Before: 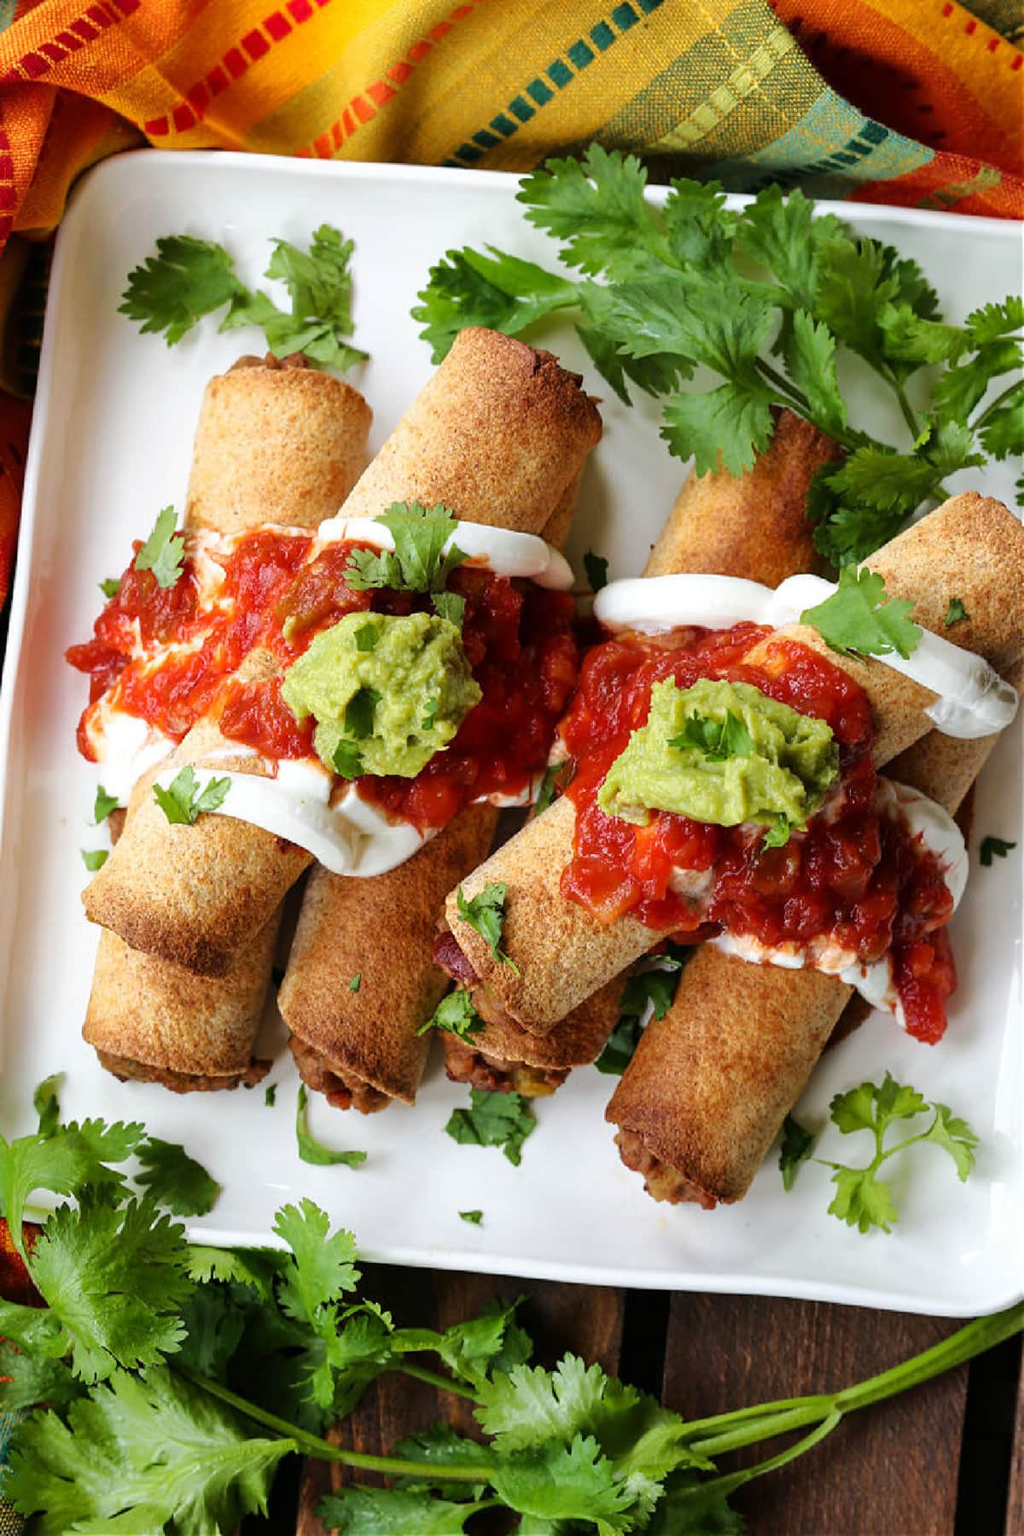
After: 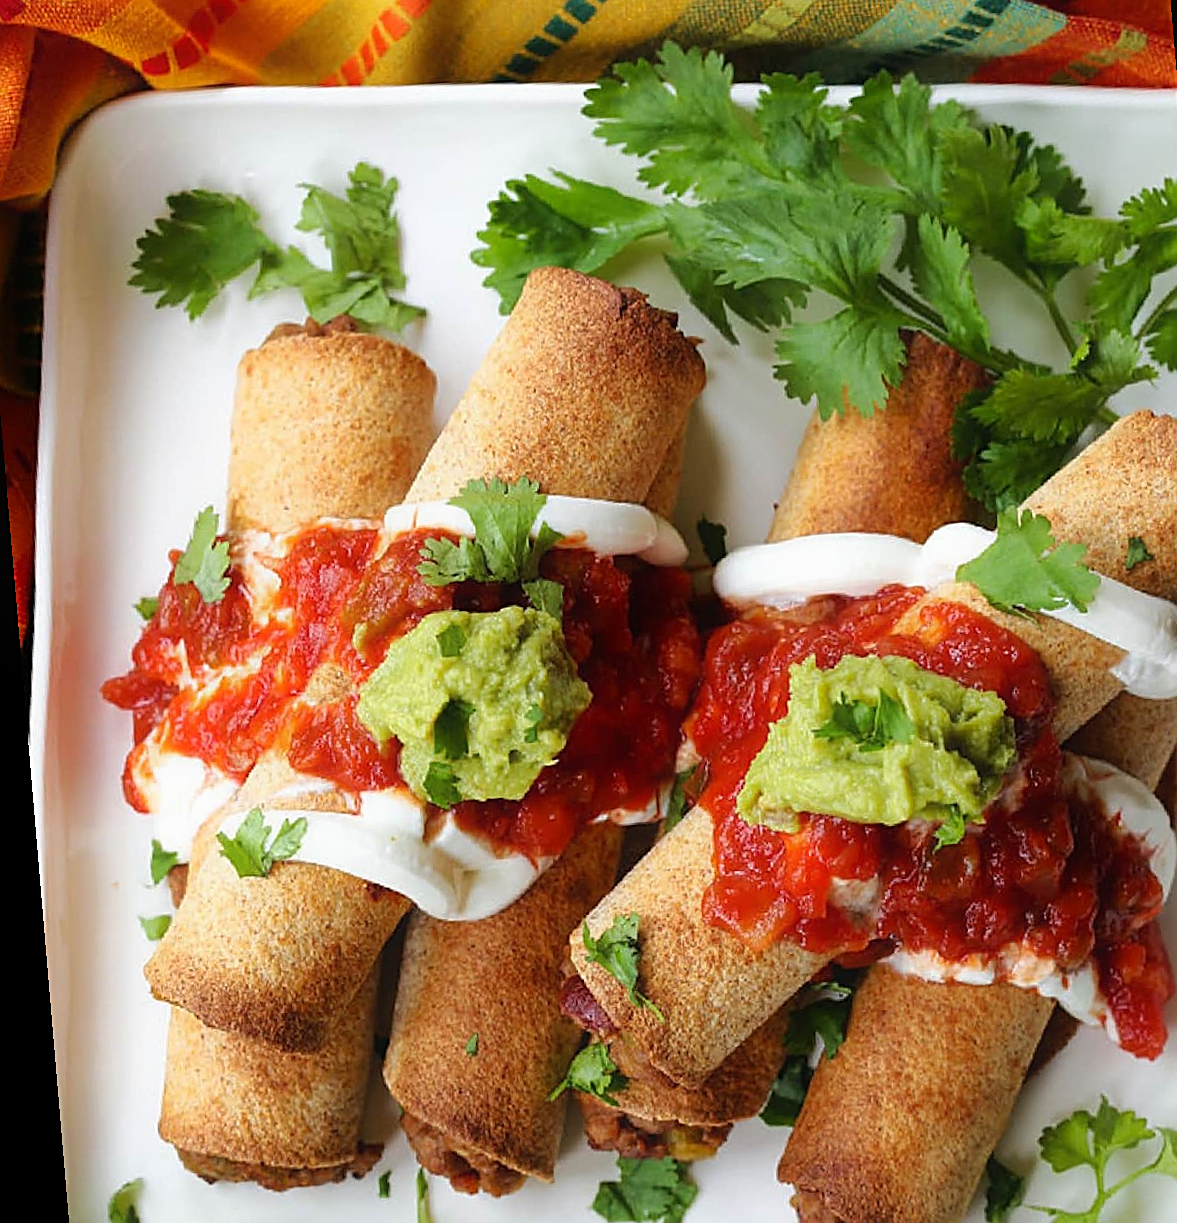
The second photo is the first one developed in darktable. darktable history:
sharpen: on, module defaults
rotate and perspective: rotation -4.86°, automatic cropping off
crop: left 3.015%, top 8.969%, right 9.647%, bottom 26.457%
contrast equalizer: y [[0.5, 0.488, 0.462, 0.461, 0.491, 0.5], [0.5 ×6], [0.5 ×6], [0 ×6], [0 ×6]]
